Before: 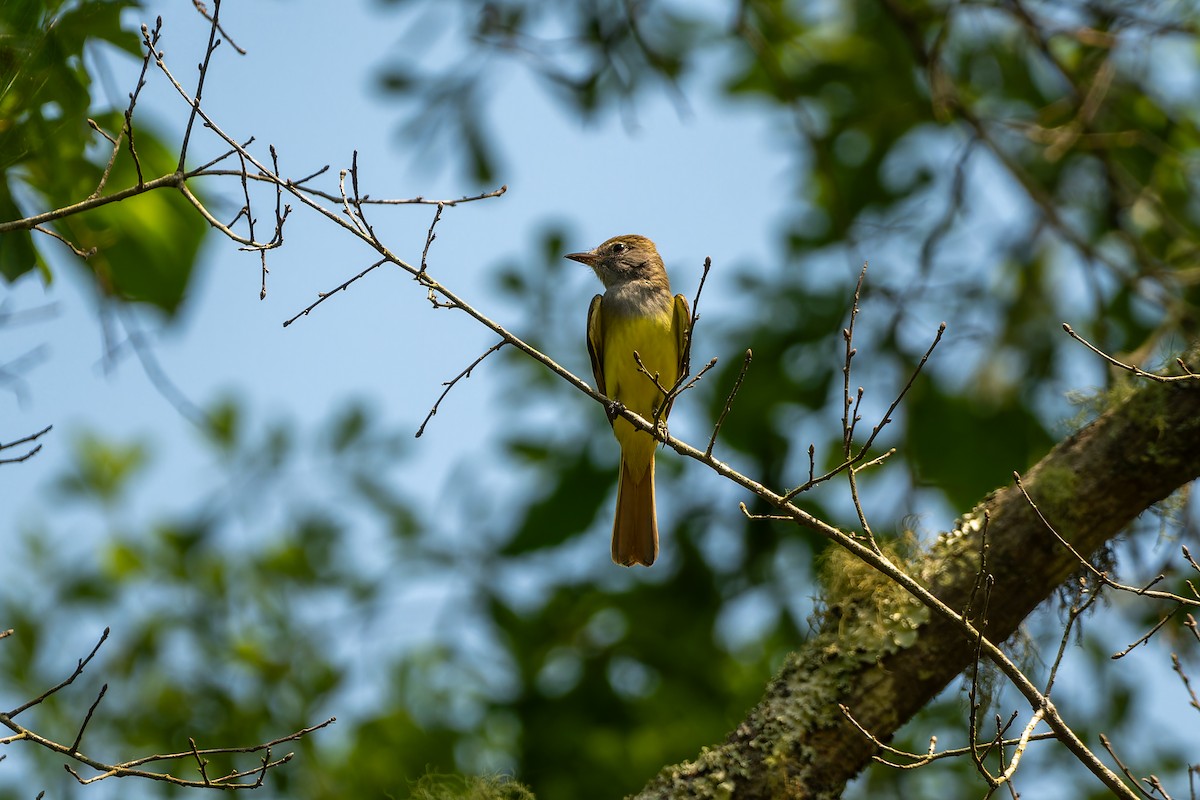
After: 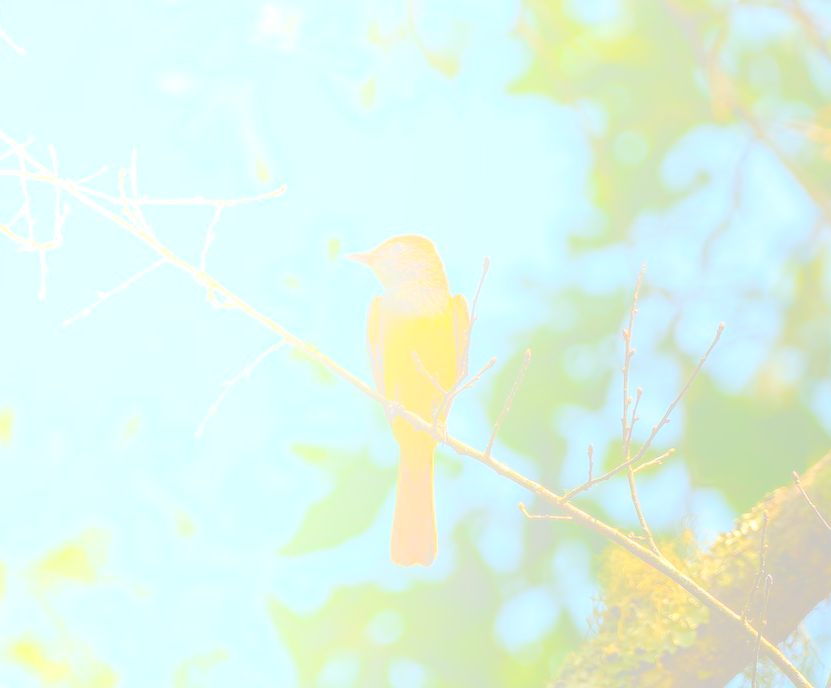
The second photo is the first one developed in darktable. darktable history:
local contrast: on, module defaults
crop: left 18.479%, right 12.2%, bottom 13.971%
bloom: size 85%, threshold 5%, strength 85%
